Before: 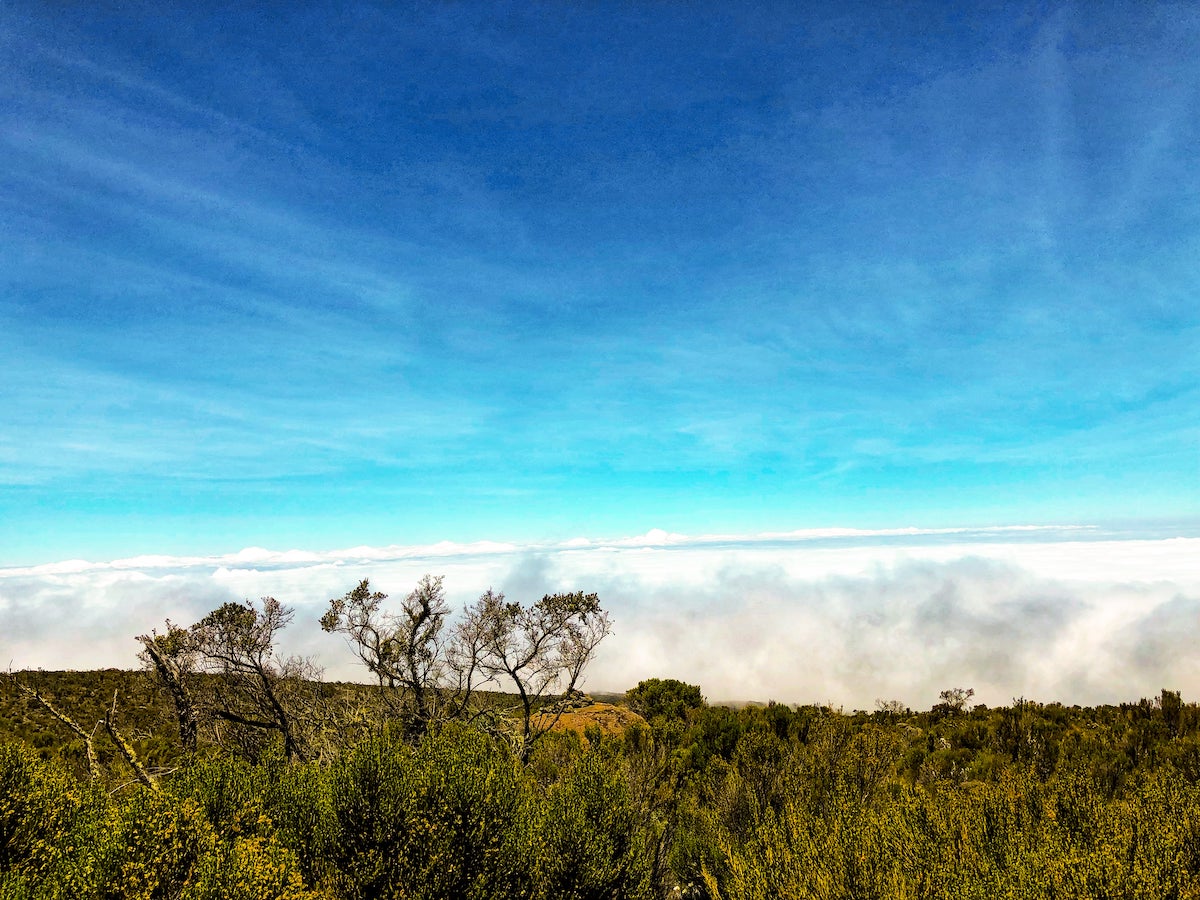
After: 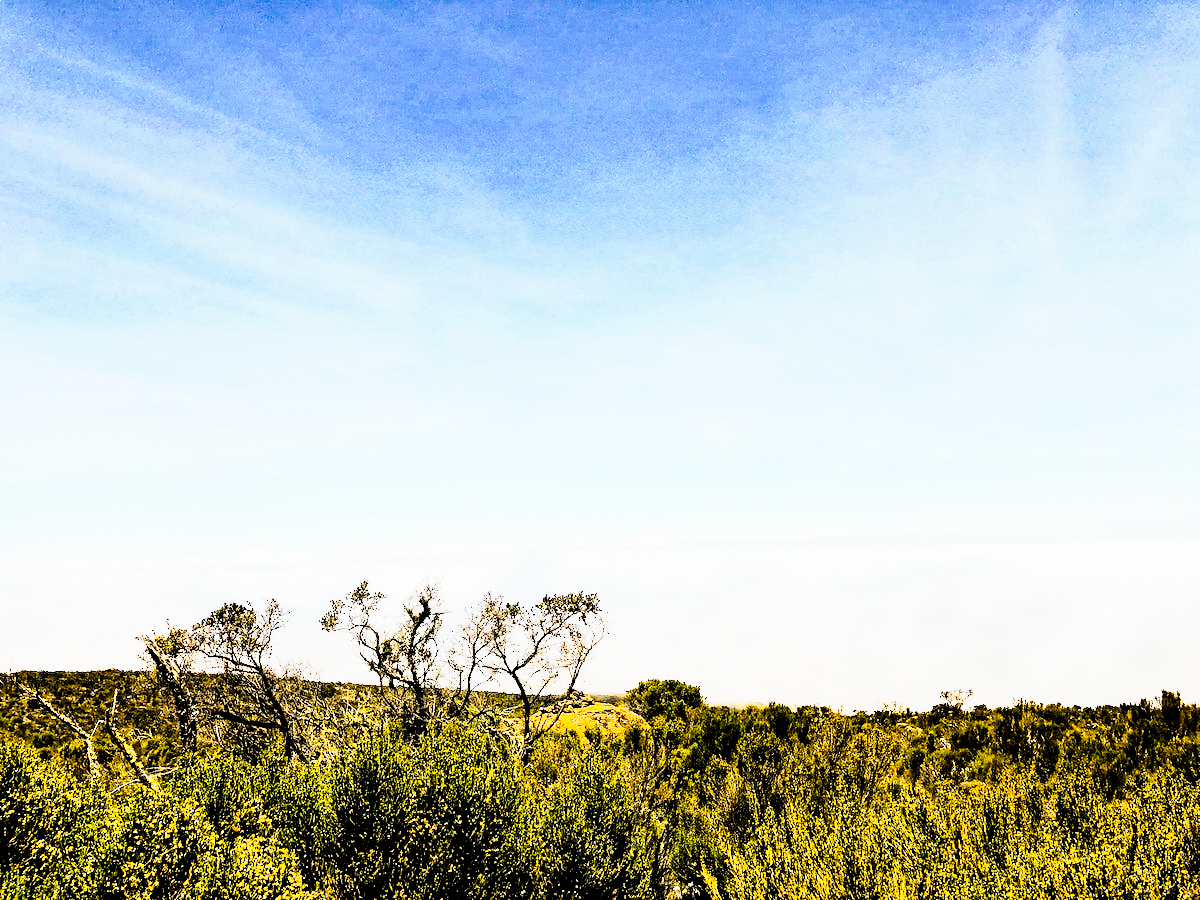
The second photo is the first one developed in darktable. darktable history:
filmic rgb: black relative exposure -5.12 EV, white relative exposure 3.99 EV, hardness 2.89, contrast 1.098, highlights saturation mix -20.33%
contrast brightness saturation: contrast 0.028, brightness 0.063, saturation 0.124
tone equalizer: -8 EV -0.429 EV, -7 EV -0.393 EV, -6 EV -0.362 EV, -5 EV -0.206 EV, -3 EV 0.195 EV, -2 EV 0.318 EV, -1 EV 0.405 EV, +0 EV 0.426 EV, edges refinement/feathering 500, mask exposure compensation -1.57 EV, preserve details guided filter
tone curve: curves: ch0 [(0, 0) (0.003, 0.003) (0.011, 0.011) (0.025, 0.026) (0.044, 0.045) (0.069, 0.087) (0.1, 0.141) (0.136, 0.202) (0.177, 0.271) (0.224, 0.357) (0.277, 0.461) (0.335, 0.583) (0.399, 0.685) (0.468, 0.782) (0.543, 0.867) (0.623, 0.927) (0.709, 0.96) (0.801, 0.975) (0.898, 0.987) (1, 1)], preserve colors none
